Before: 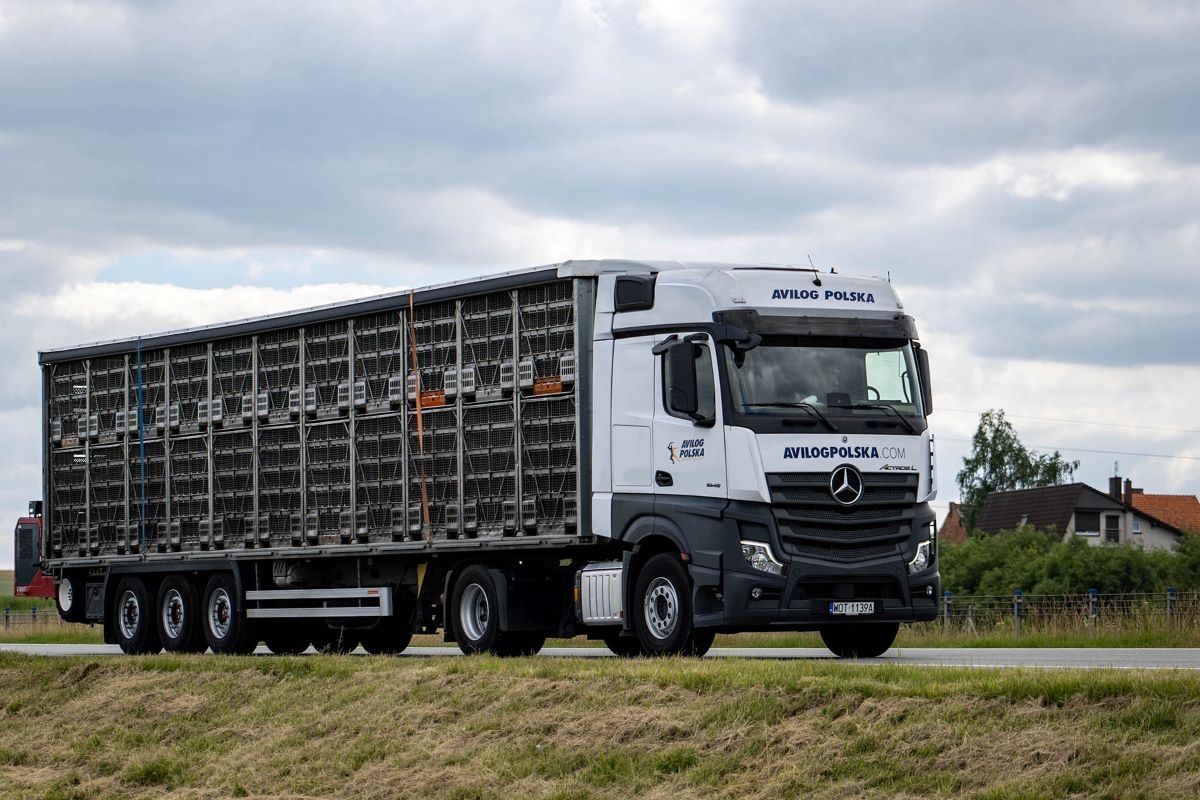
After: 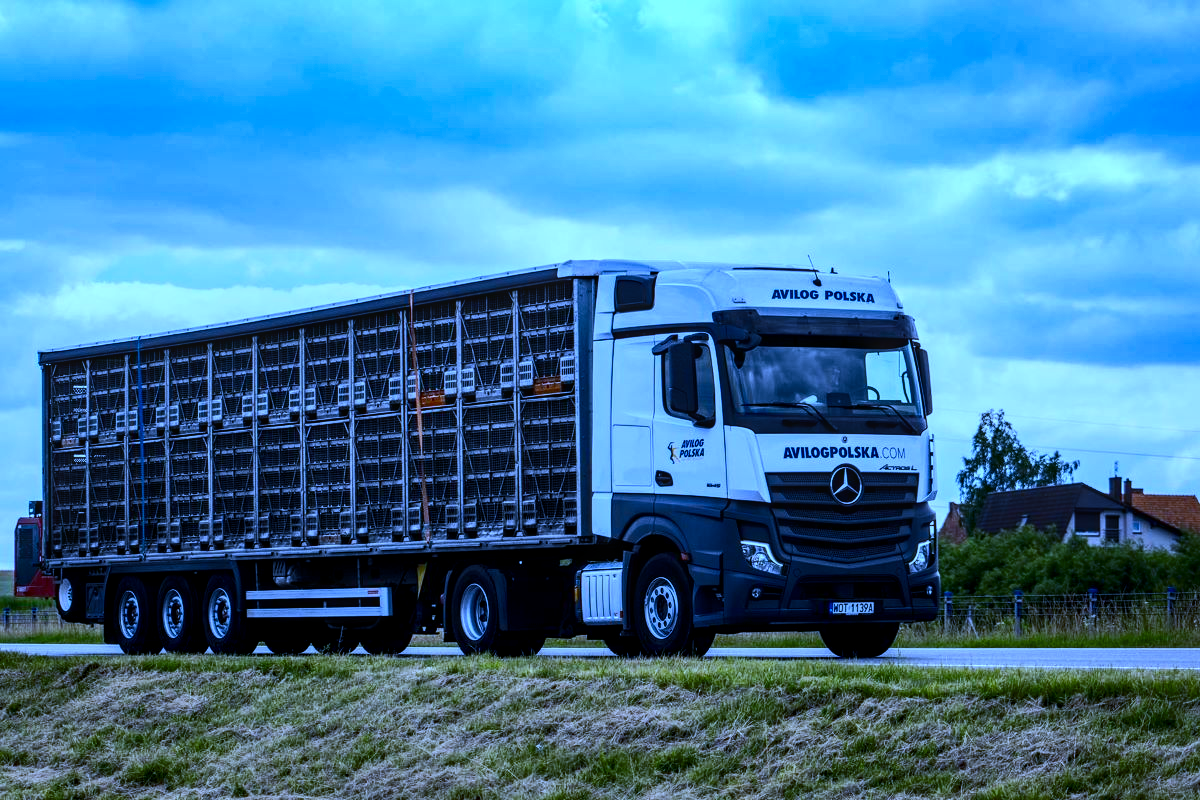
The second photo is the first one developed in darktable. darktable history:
contrast brightness saturation: contrast 0.19, brightness -0.11, saturation 0.21
local contrast: on, module defaults
shadows and highlights: radius 133.83, soften with gaussian
white balance: red 0.766, blue 1.537
